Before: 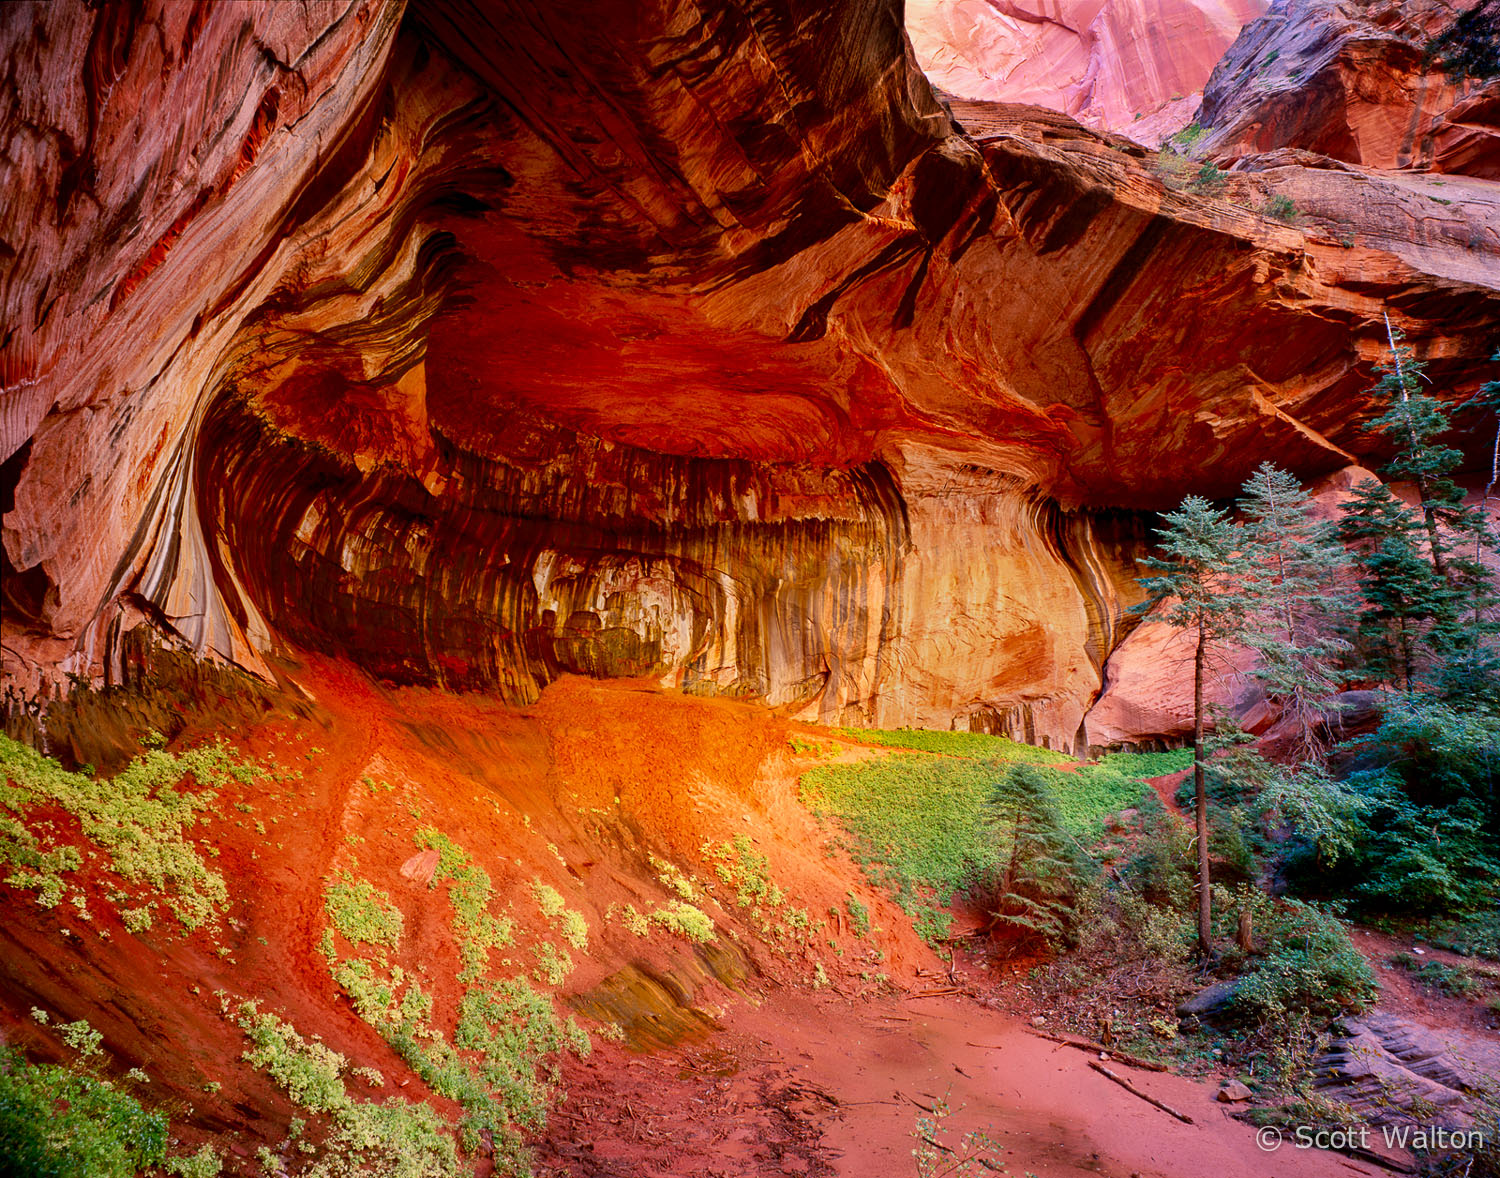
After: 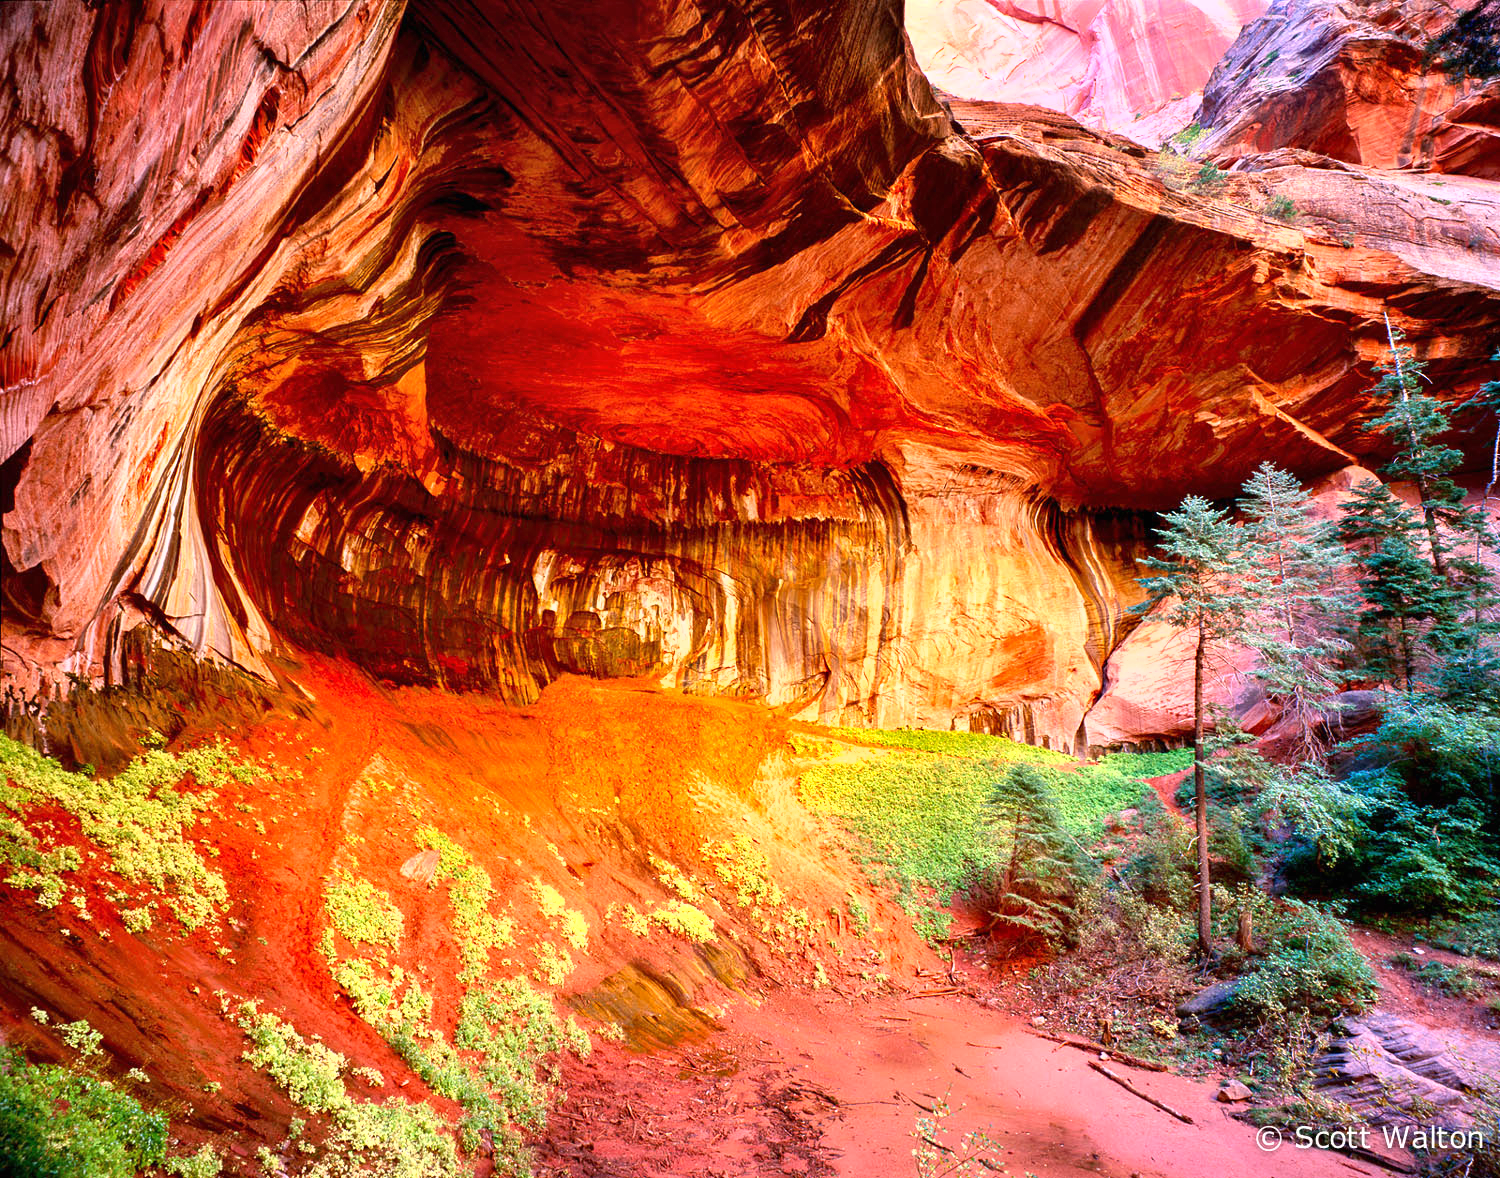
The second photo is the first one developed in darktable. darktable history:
exposure: black level correction 0, exposure 1.015 EV, compensate exposure bias true, compensate highlight preservation false
shadows and highlights: radius 125.46, shadows 30.51, highlights -30.51, low approximation 0.01, soften with gaussian
